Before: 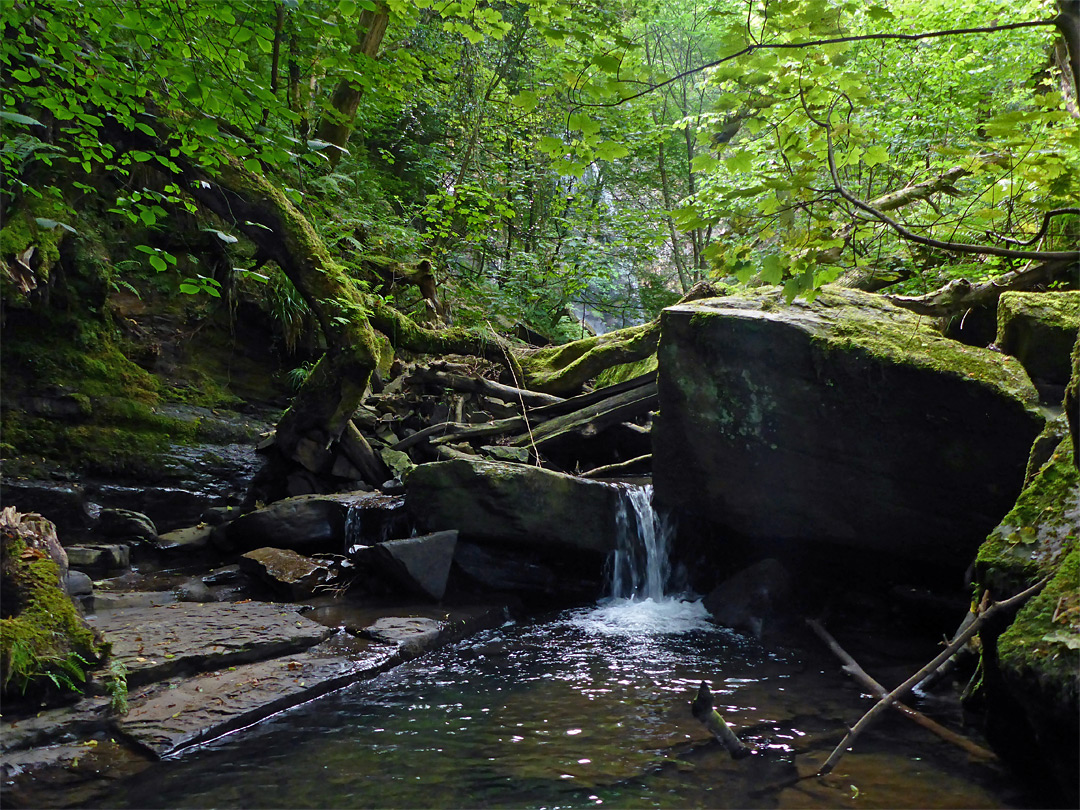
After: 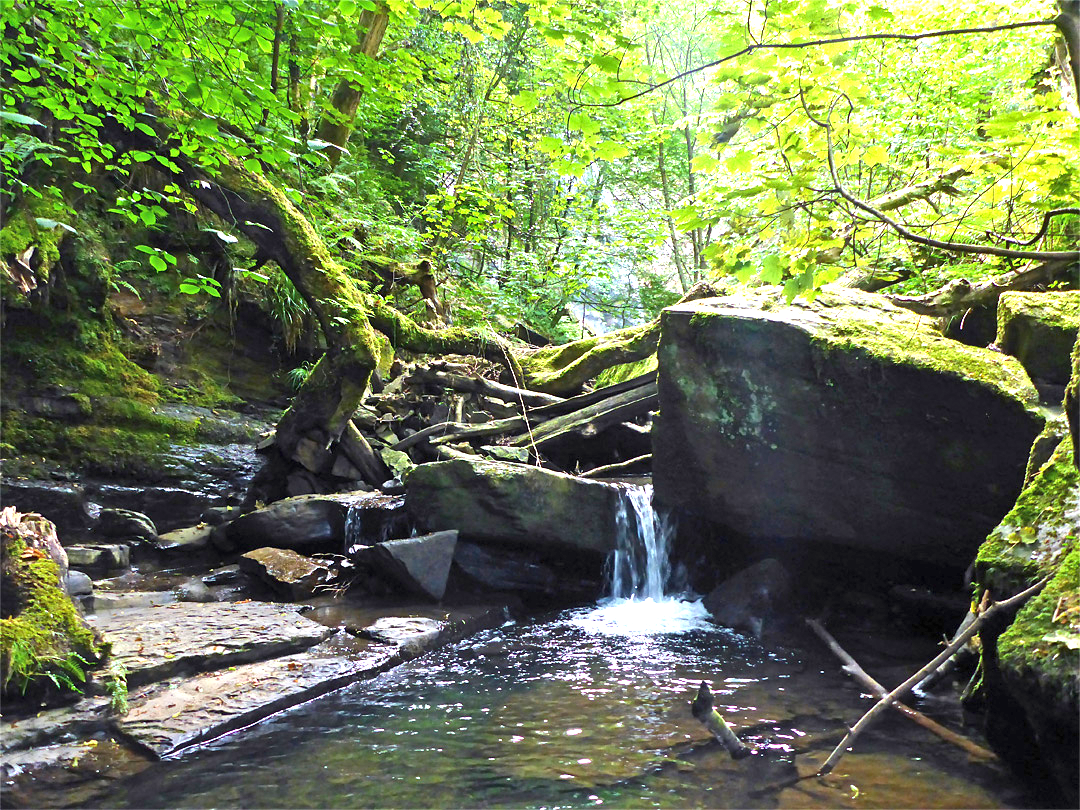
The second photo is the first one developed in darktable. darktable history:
exposure: black level correction 0, exposure 1.938 EV, compensate exposure bias true, compensate highlight preservation false
